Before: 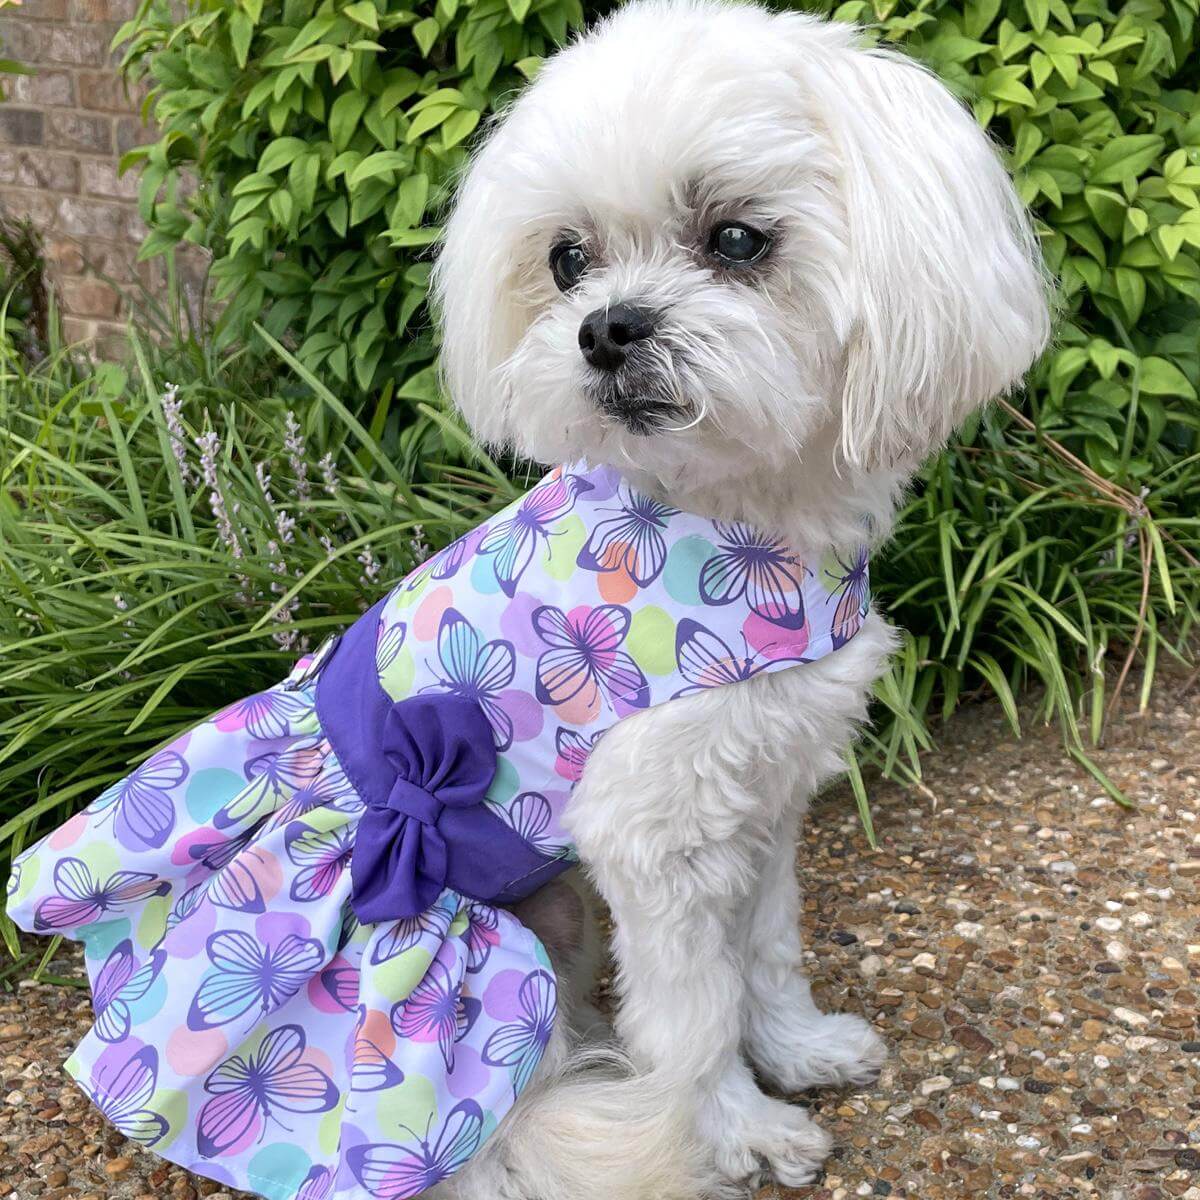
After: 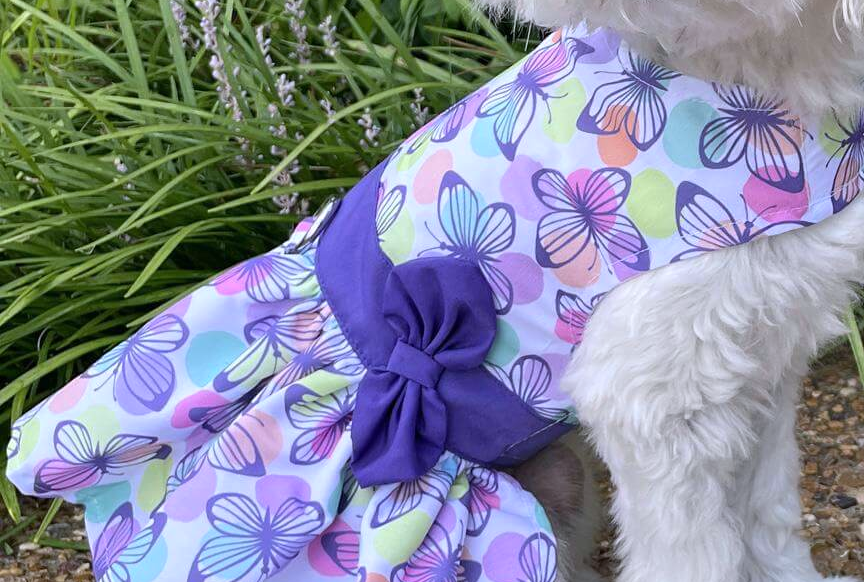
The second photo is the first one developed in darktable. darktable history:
crop: top 36.498%, right 27.964%, bottom 14.995%
white balance: red 0.984, blue 1.059
